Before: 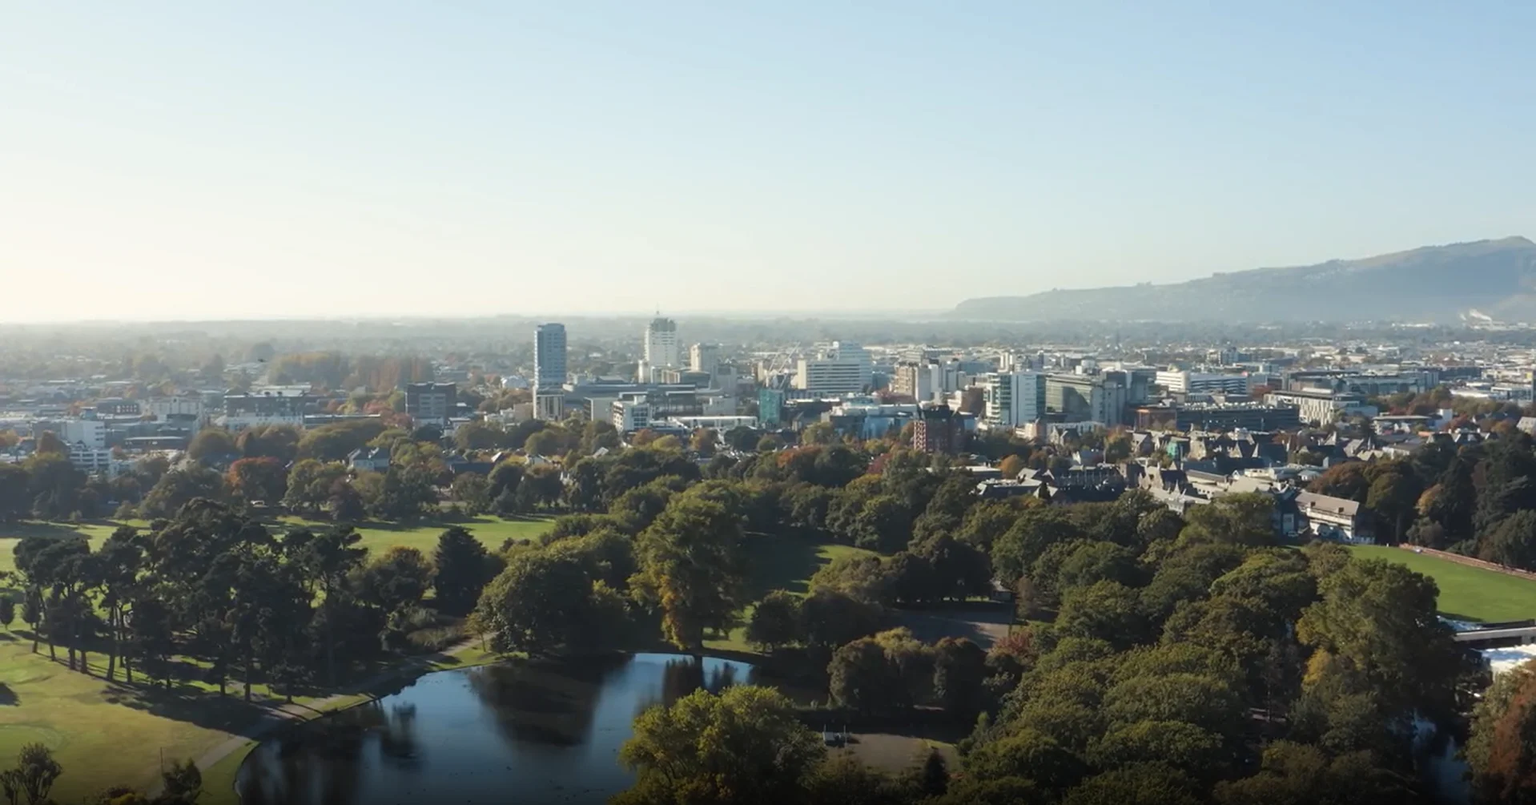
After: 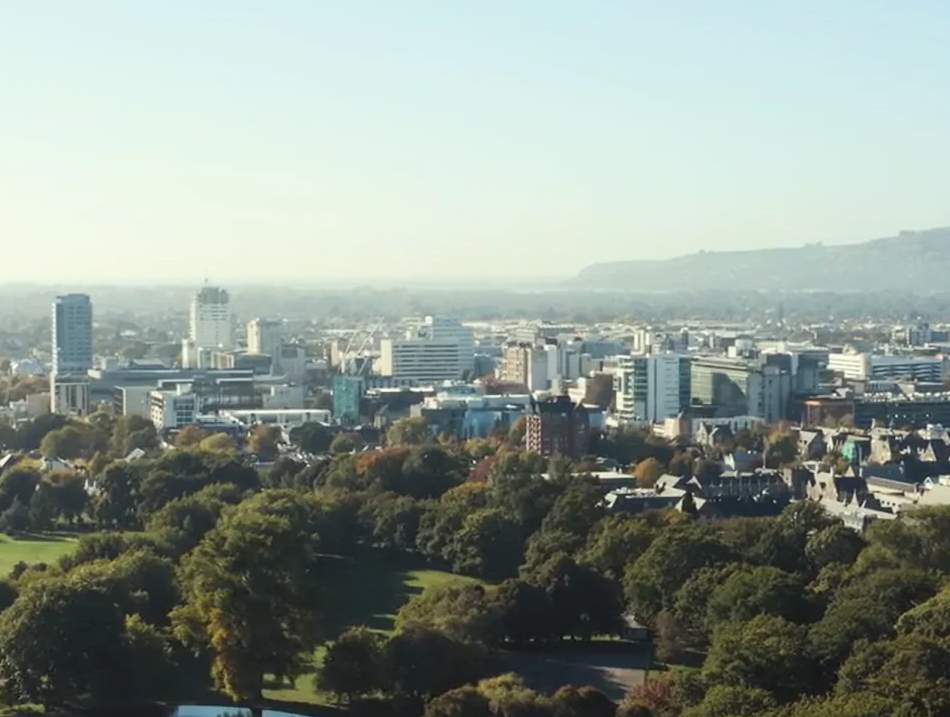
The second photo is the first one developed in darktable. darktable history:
color correction: highlights a* -2.68, highlights b* 2.57
contrast brightness saturation: contrast 0.15, brightness 0.05
crop: left 32.075%, top 10.976%, right 18.355%, bottom 17.596%
